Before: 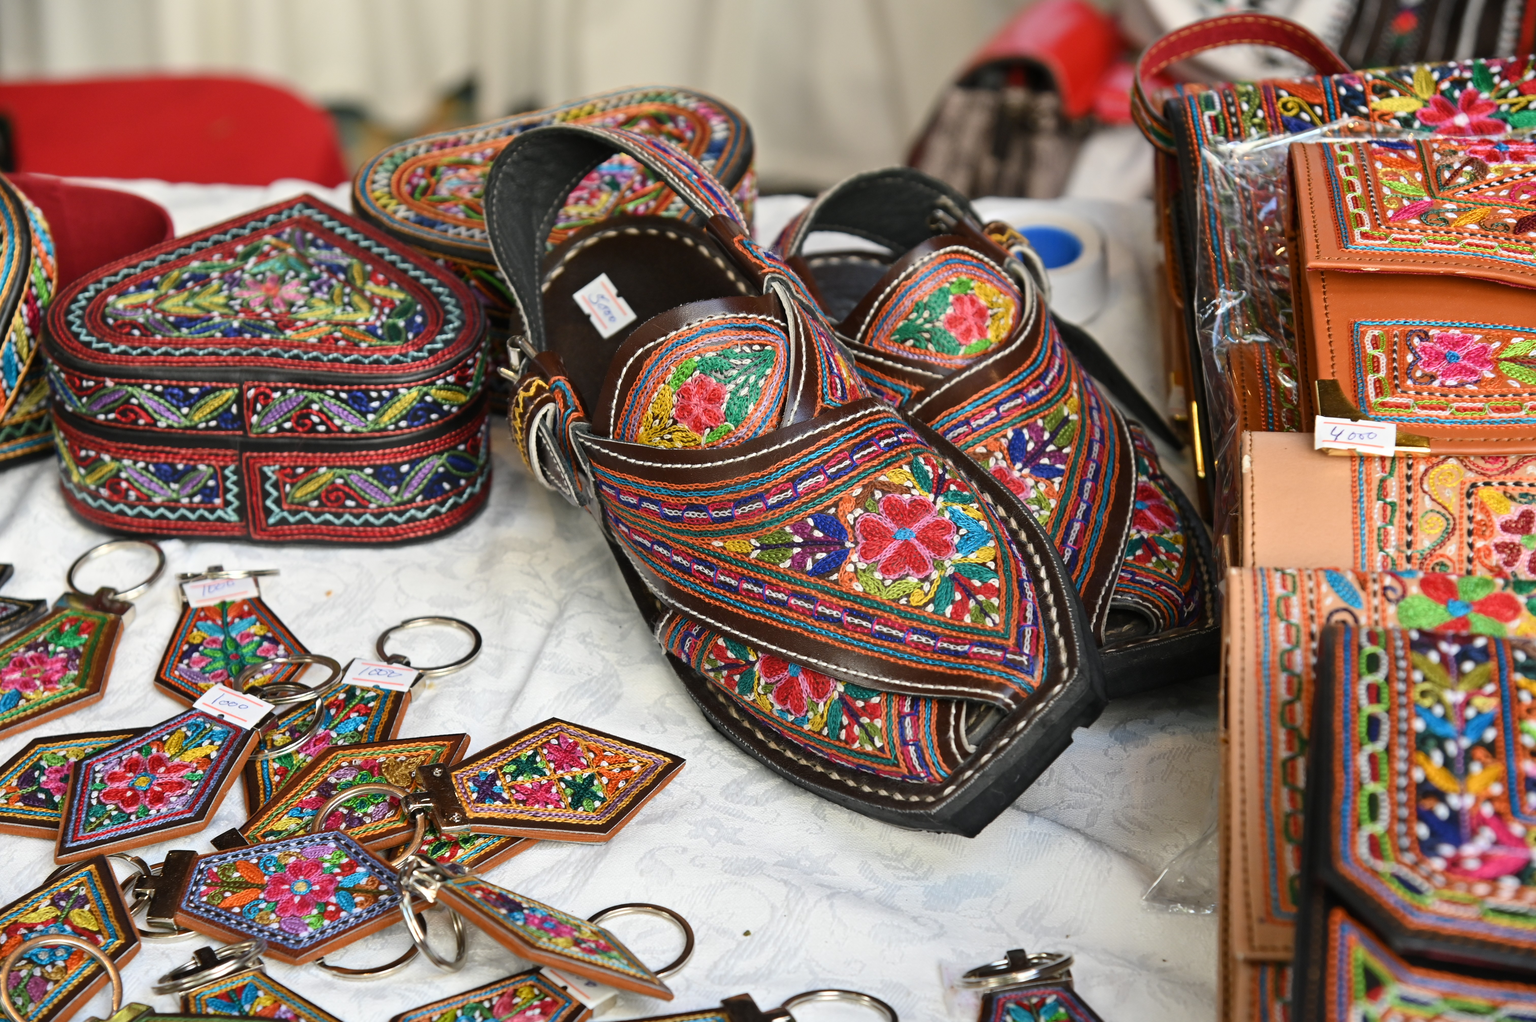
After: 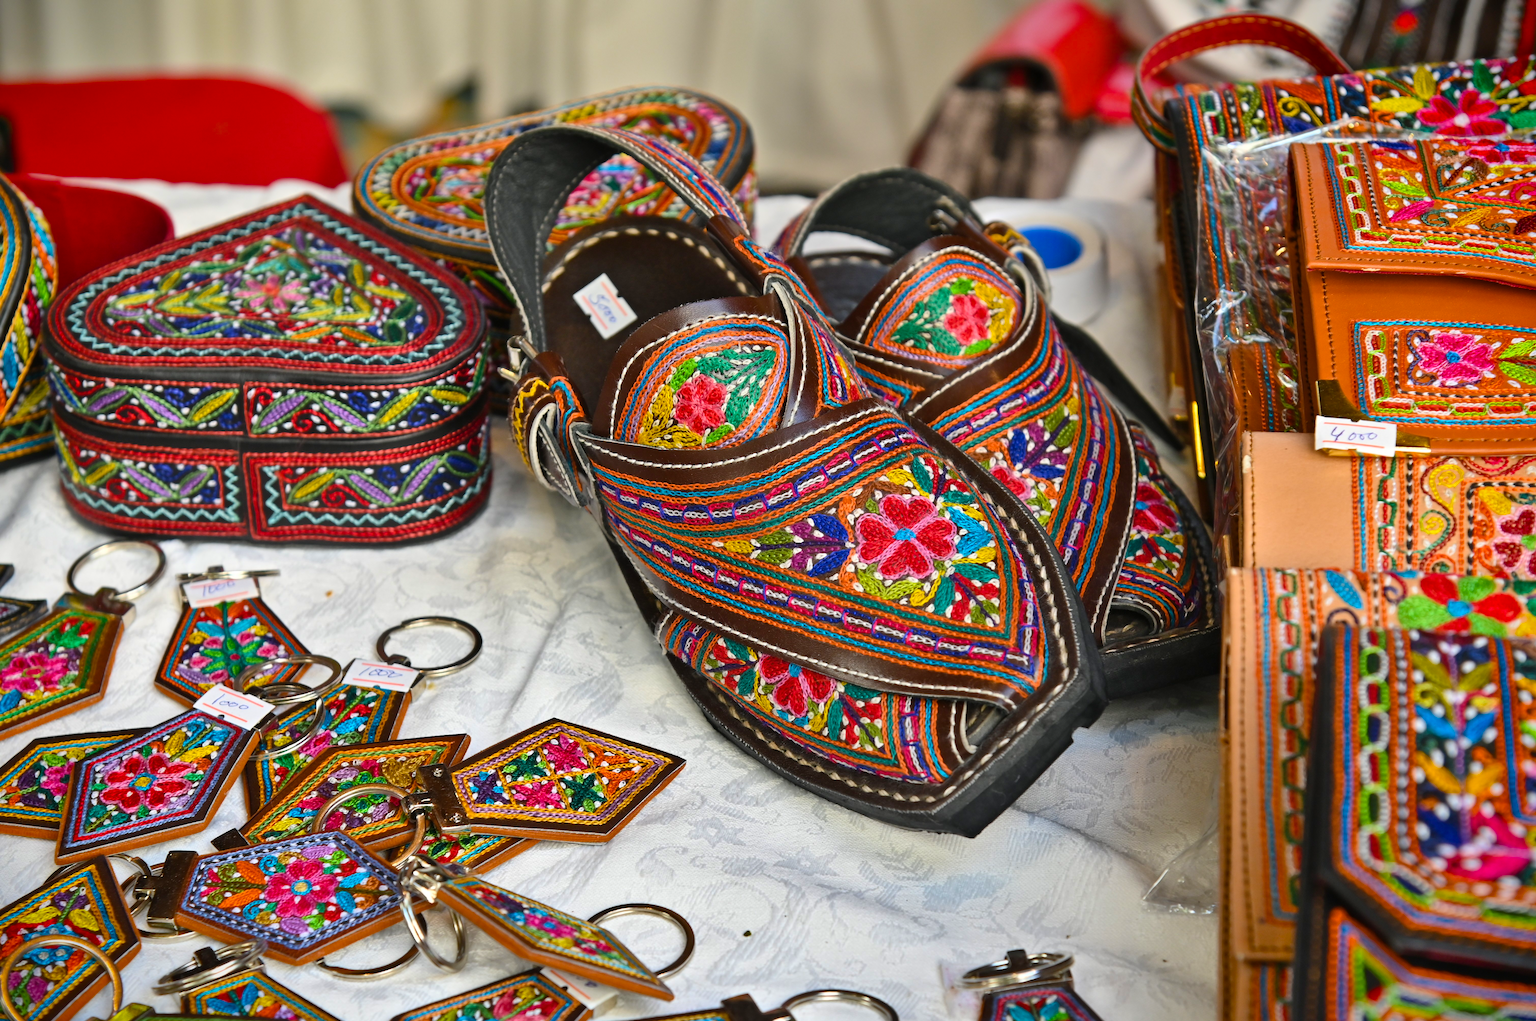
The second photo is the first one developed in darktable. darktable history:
shadows and highlights: soften with gaussian
color balance rgb: perceptual saturation grading › global saturation 25%, global vibrance 20%
vignetting: fall-off start 88.53%, fall-off radius 44.2%, saturation 0.376, width/height ratio 1.161
